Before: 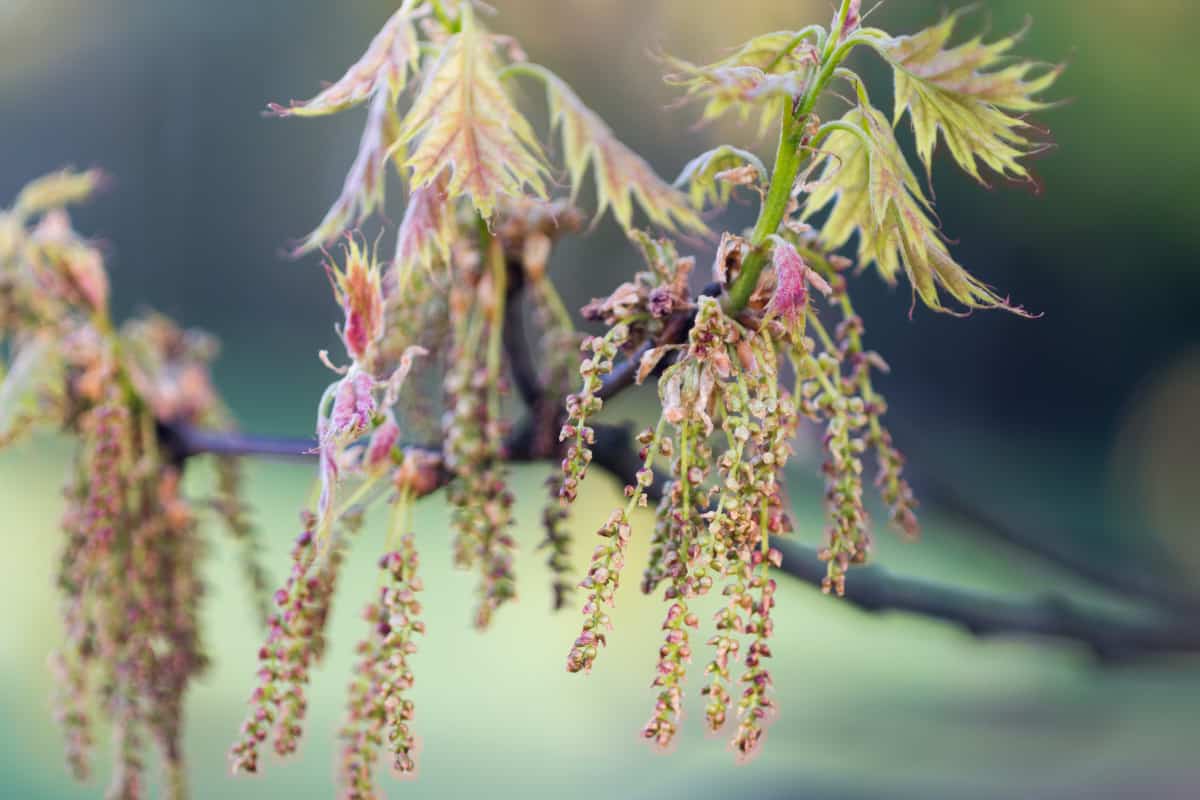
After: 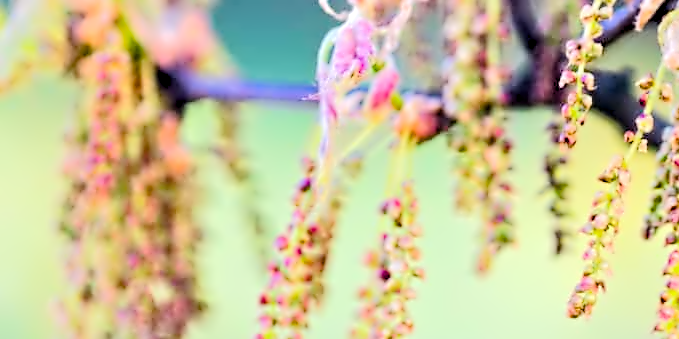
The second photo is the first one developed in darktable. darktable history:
tone equalizer: -7 EV 0.142 EV, -6 EV 0.633 EV, -5 EV 1.12 EV, -4 EV 1.34 EV, -3 EV 1.17 EV, -2 EV 0.6 EV, -1 EV 0.158 EV, edges refinement/feathering 500, mask exposure compensation -1.57 EV, preserve details no
crop: top 44.26%, right 43.365%, bottom 13.314%
contrast equalizer: octaves 7, y [[0.5, 0.542, 0.583, 0.625, 0.667, 0.708], [0.5 ×6], [0.5 ×6], [0, 0.033, 0.067, 0.1, 0.133, 0.167], [0, 0.05, 0.1, 0.15, 0.2, 0.25]]
color balance rgb: linear chroma grading › global chroma 9.124%, perceptual saturation grading › global saturation 35.097%, perceptual saturation grading › highlights -29.983%, perceptual saturation grading › shadows 35.575%, global vibrance 20%
